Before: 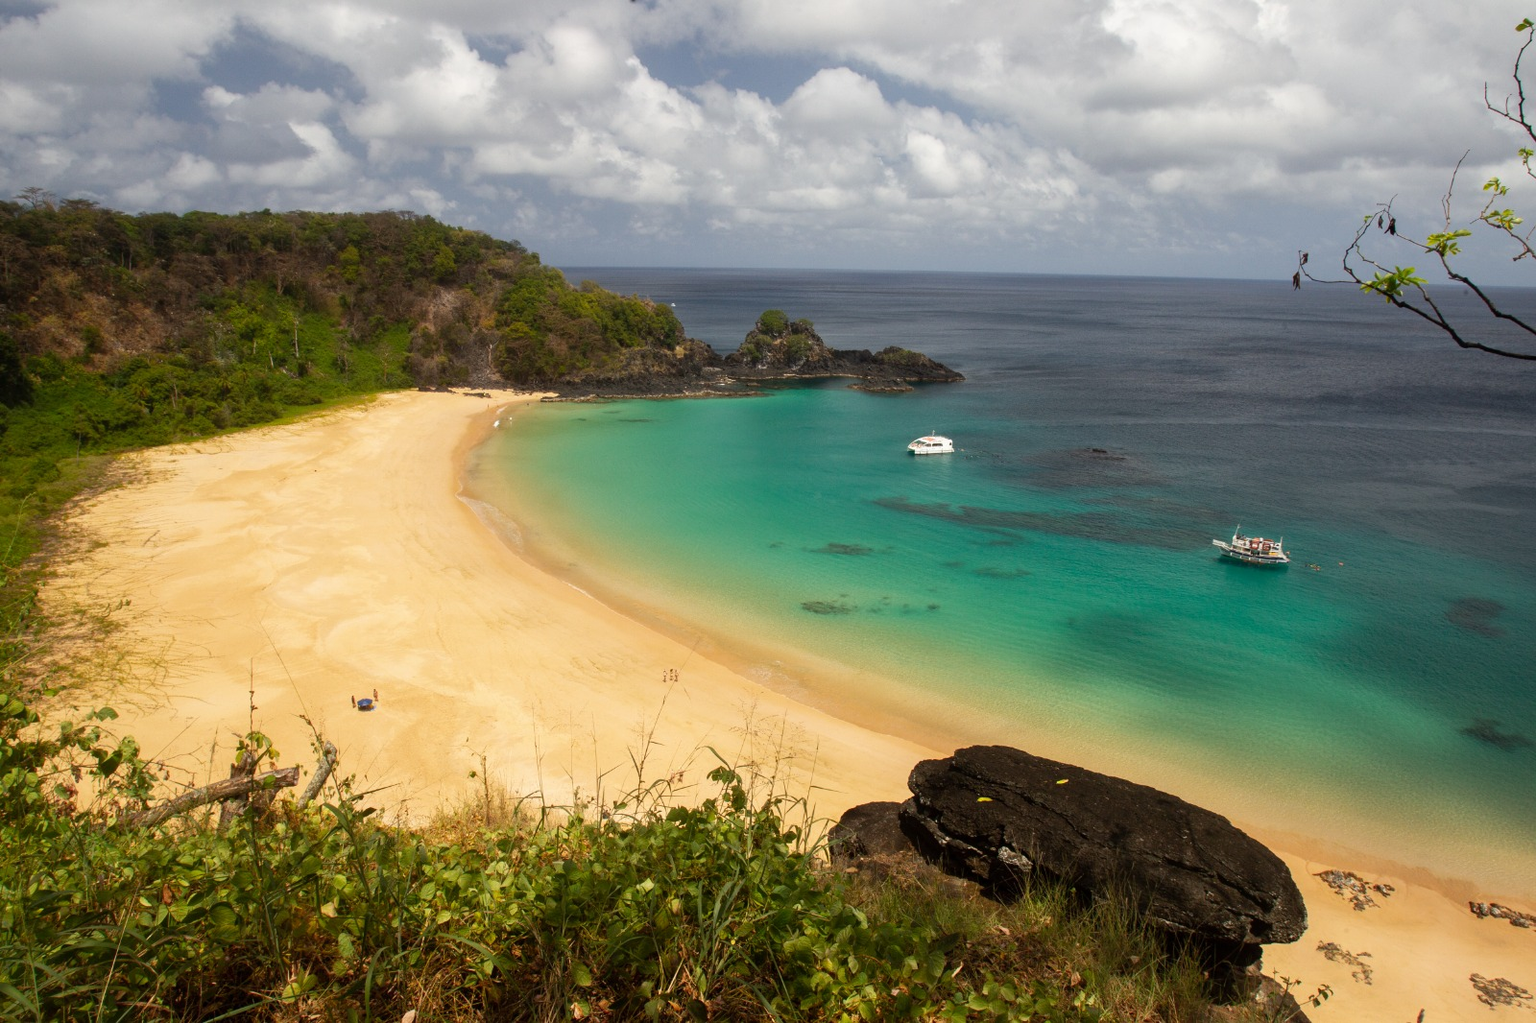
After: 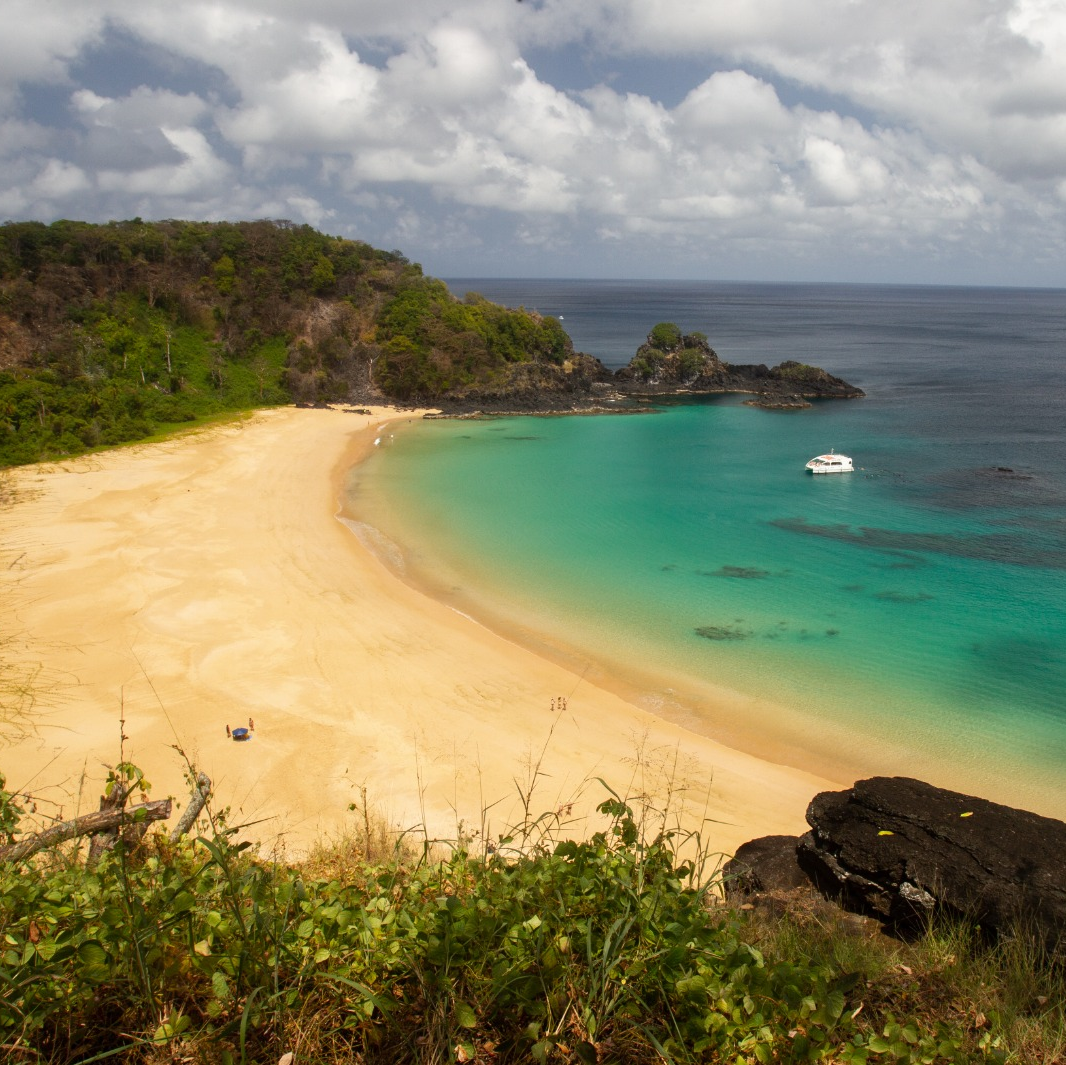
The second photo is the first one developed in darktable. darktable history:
crop and rotate: left 8.786%, right 24.548%
color balance: contrast fulcrum 17.78%
